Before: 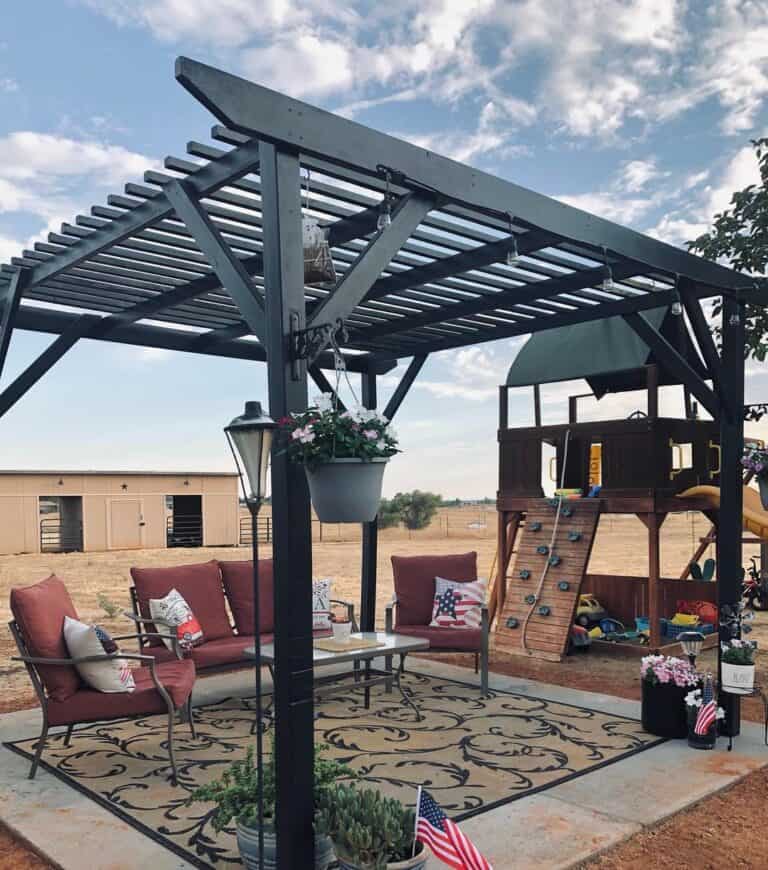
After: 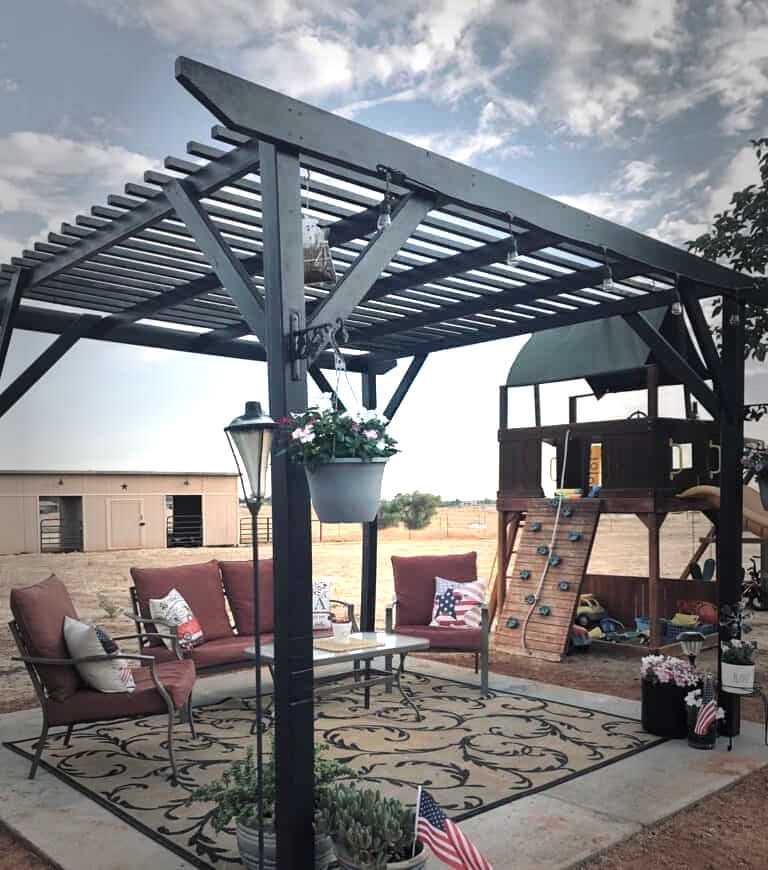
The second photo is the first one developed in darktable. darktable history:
exposure: black level correction 0.001, exposure 1.127 EV, compensate highlight preservation false
vignetting: fall-off start 15.91%, fall-off radius 100.36%, brightness -0.706, saturation -0.477, width/height ratio 0.717, unbound false
